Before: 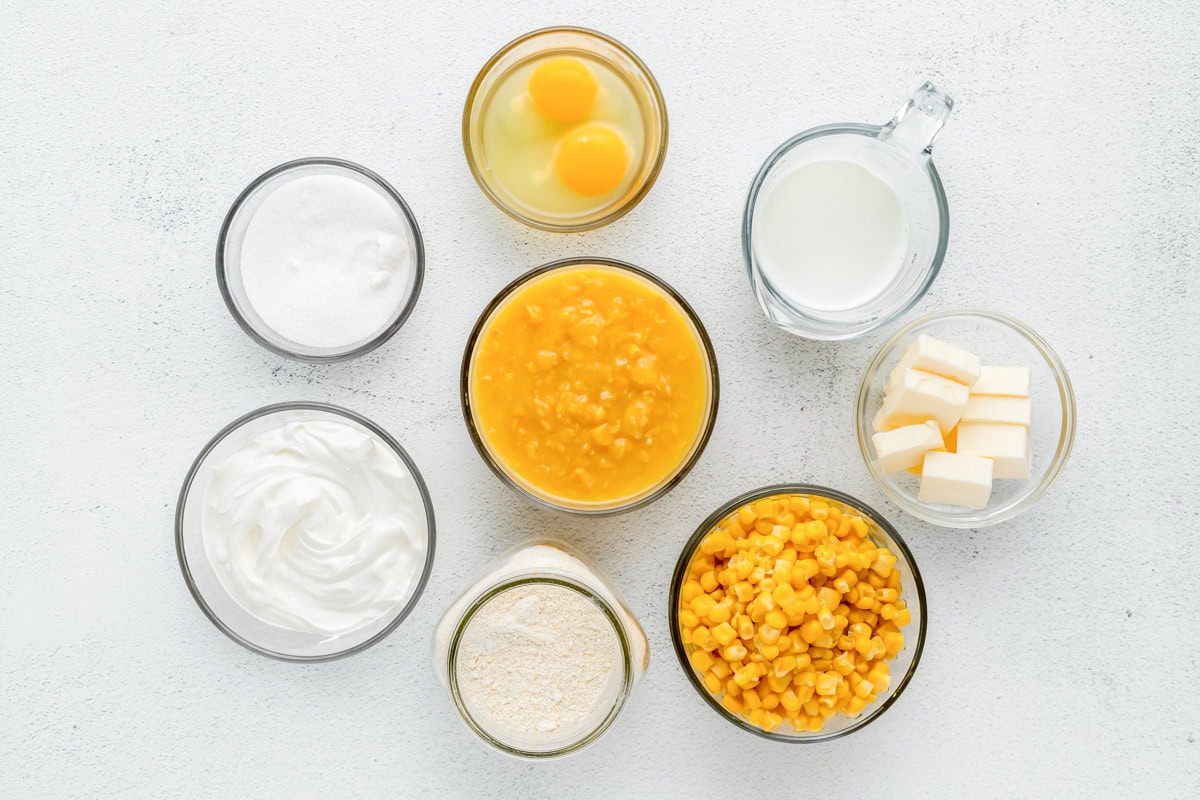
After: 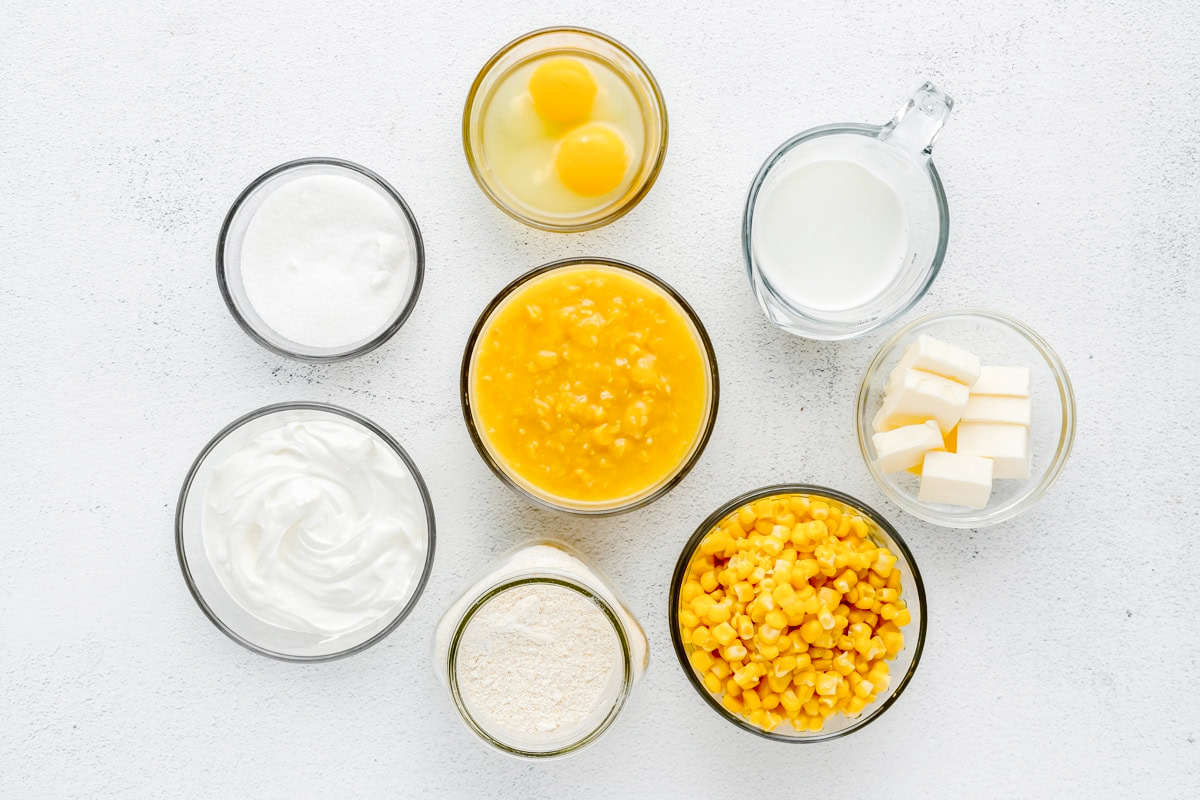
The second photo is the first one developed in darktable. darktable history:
shadows and highlights: shadows 31.78, highlights -32.77, soften with gaussian
exposure: exposure 0.297 EV, compensate highlight preservation false
tone curve: curves: ch0 [(0, 0.02) (0.063, 0.058) (0.262, 0.243) (0.447, 0.468) (0.544, 0.596) (0.805, 0.823) (1, 0.952)]; ch1 [(0, 0) (0.339, 0.31) (0.417, 0.401) (0.452, 0.455) (0.482, 0.483) (0.502, 0.499) (0.517, 0.506) (0.55, 0.542) (0.588, 0.604) (0.729, 0.782) (1, 1)]; ch2 [(0, 0) (0.346, 0.34) (0.431, 0.45) (0.485, 0.487) (0.5, 0.496) (0.527, 0.526) (0.56, 0.574) (0.613, 0.642) (0.679, 0.703) (1, 1)], preserve colors none
